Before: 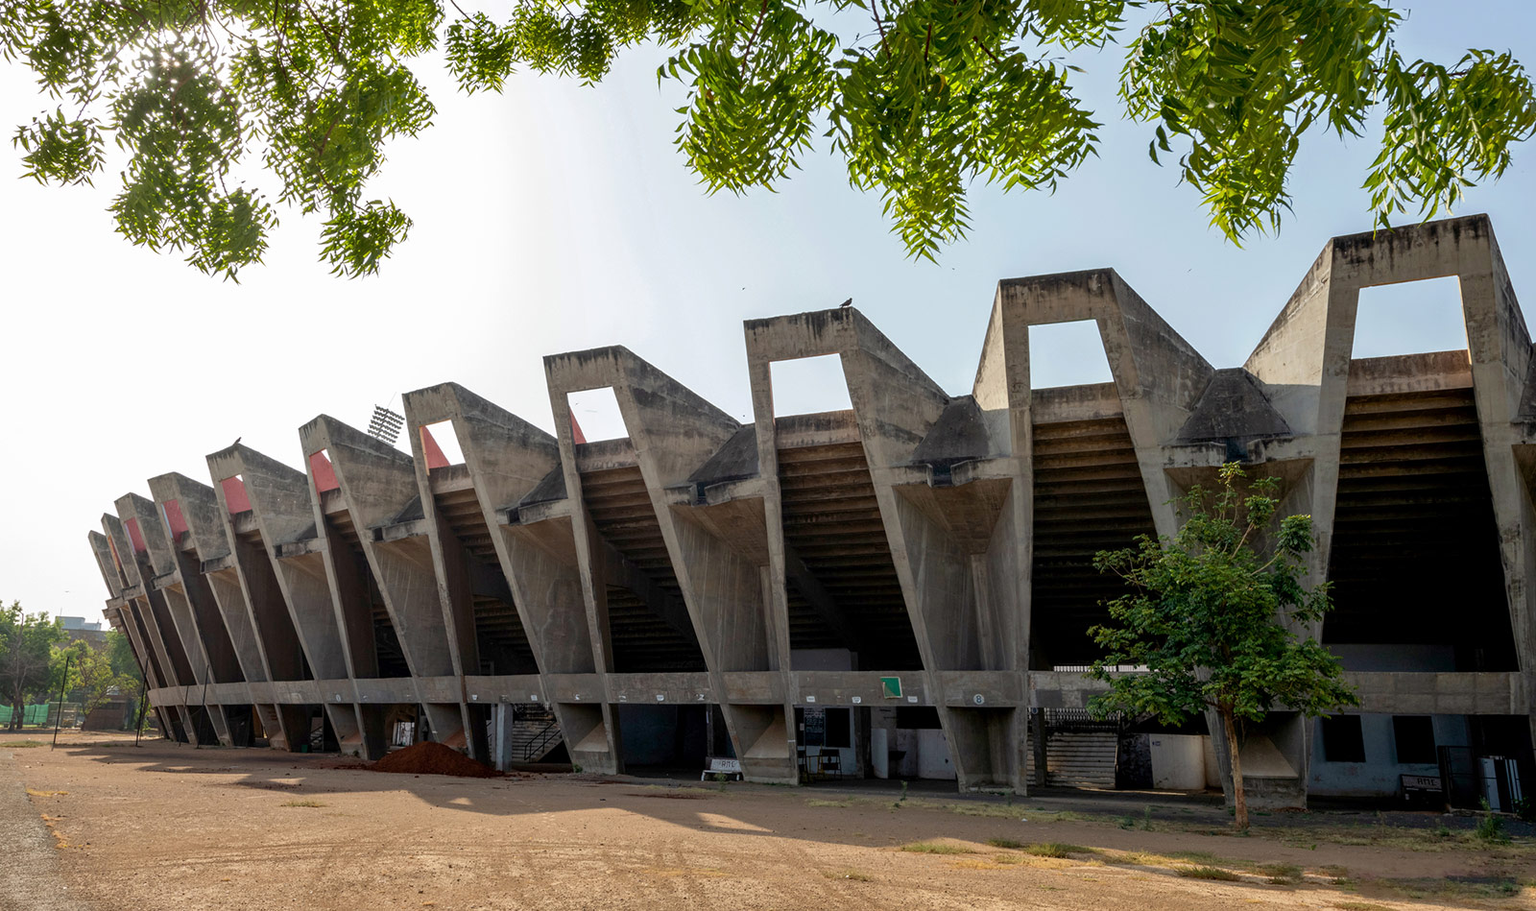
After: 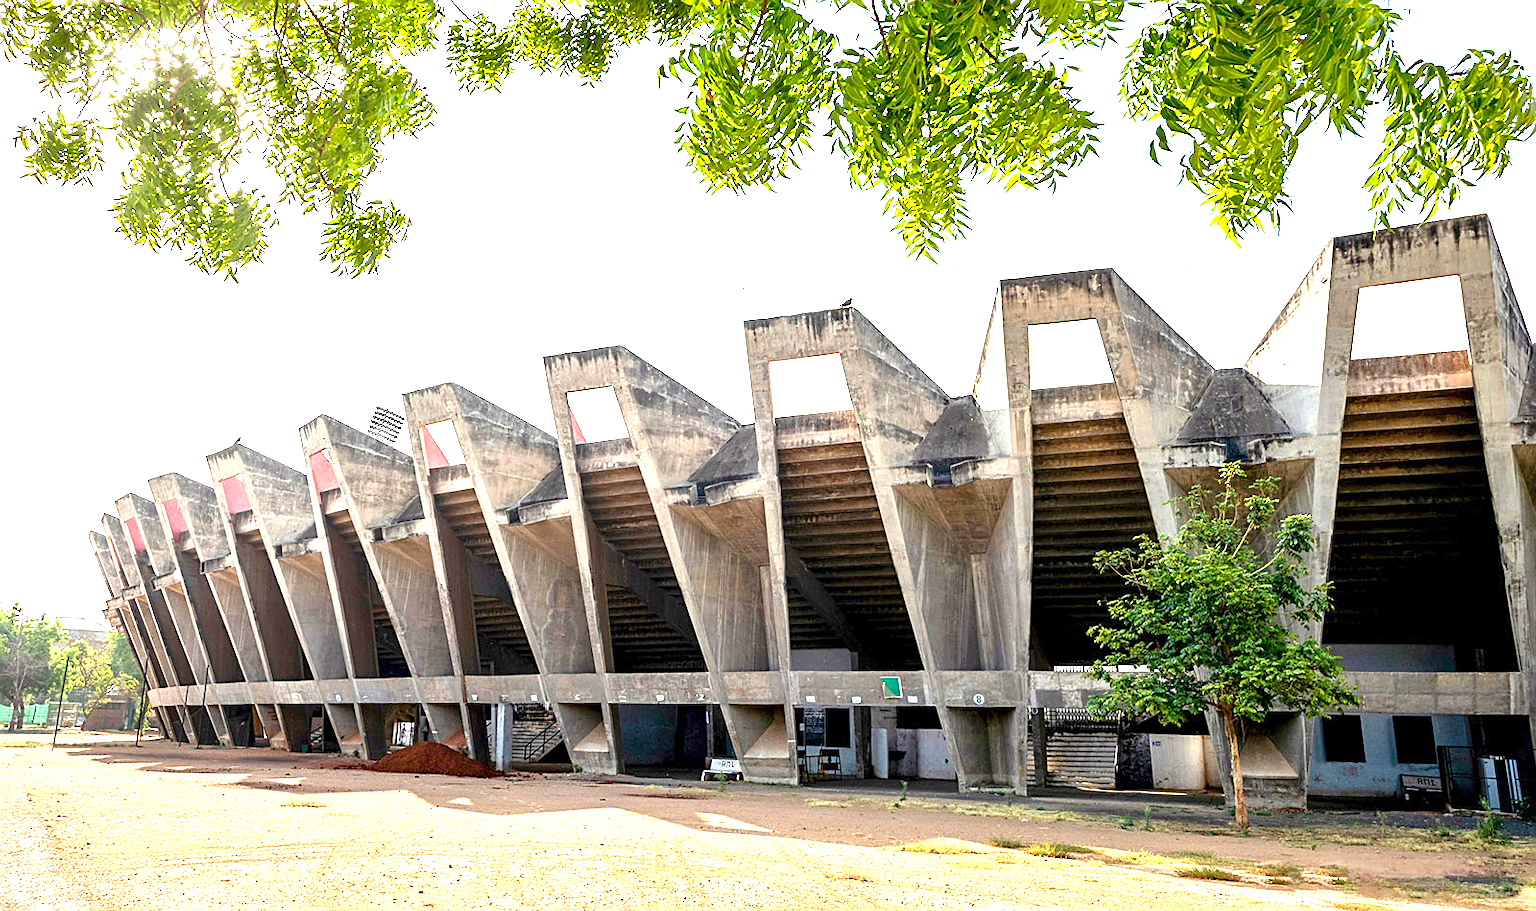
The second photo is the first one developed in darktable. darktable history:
sharpen: on, module defaults
exposure: exposure 2.25 EV, compensate highlight preservation false
contrast brightness saturation: saturation 0.1
local contrast: mode bilateral grid, contrast 20, coarseness 50, detail 120%, midtone range 0.2
